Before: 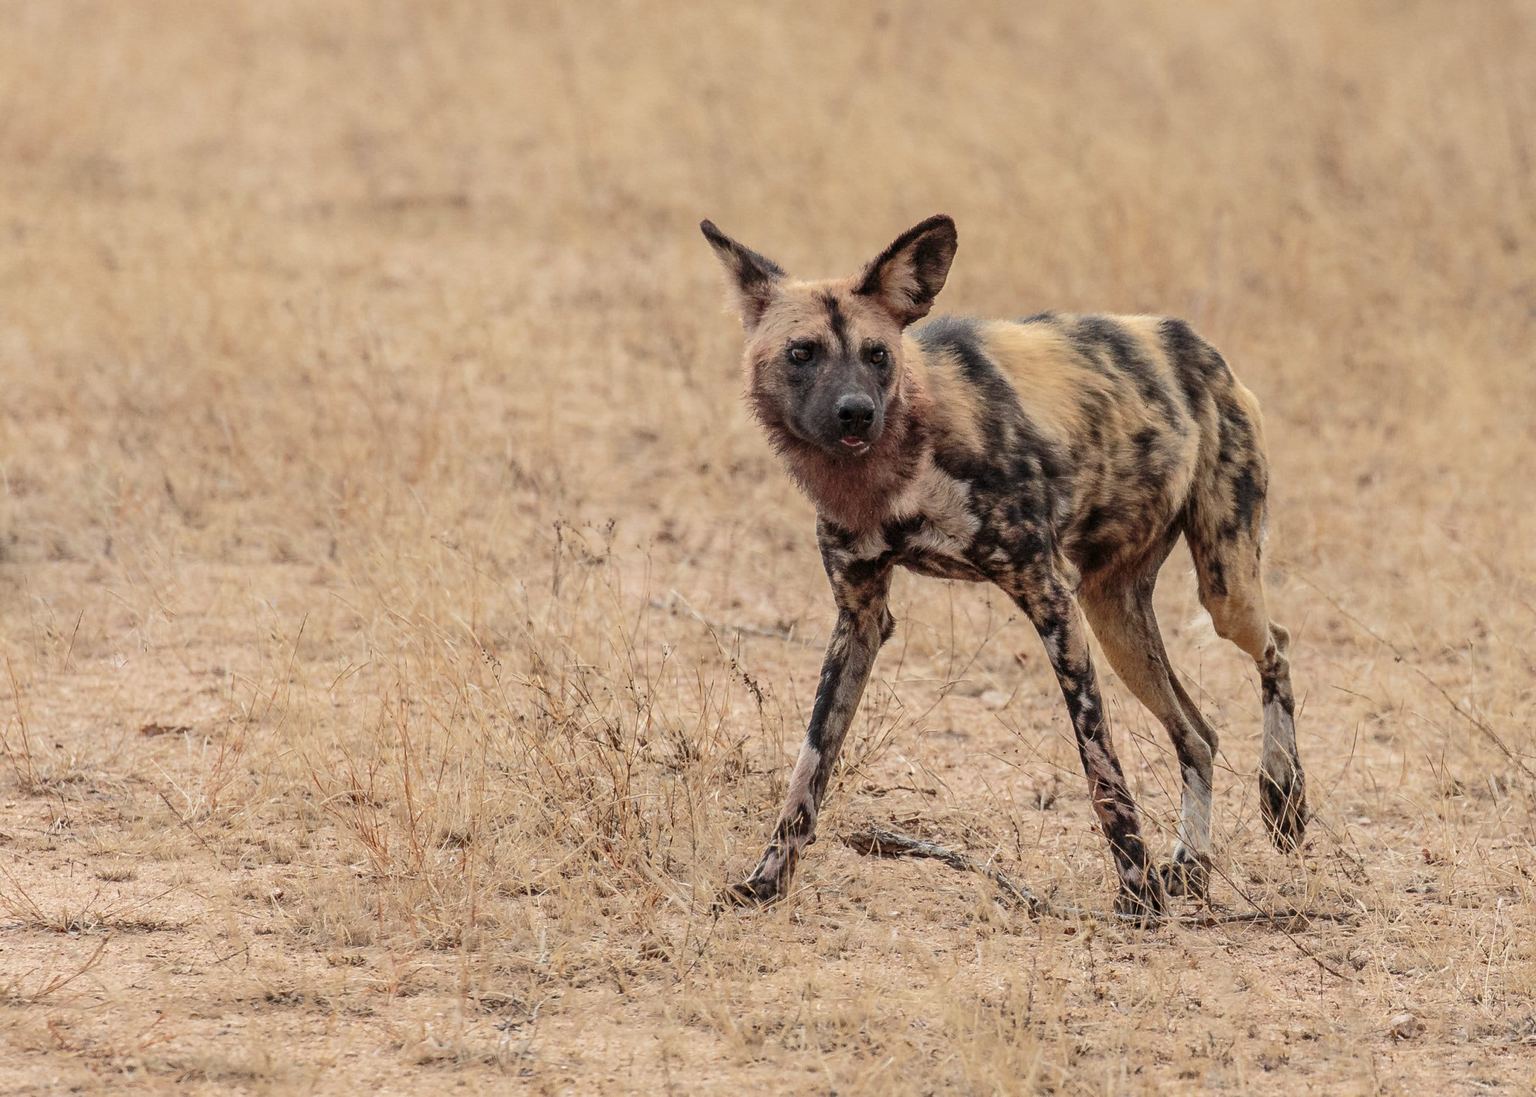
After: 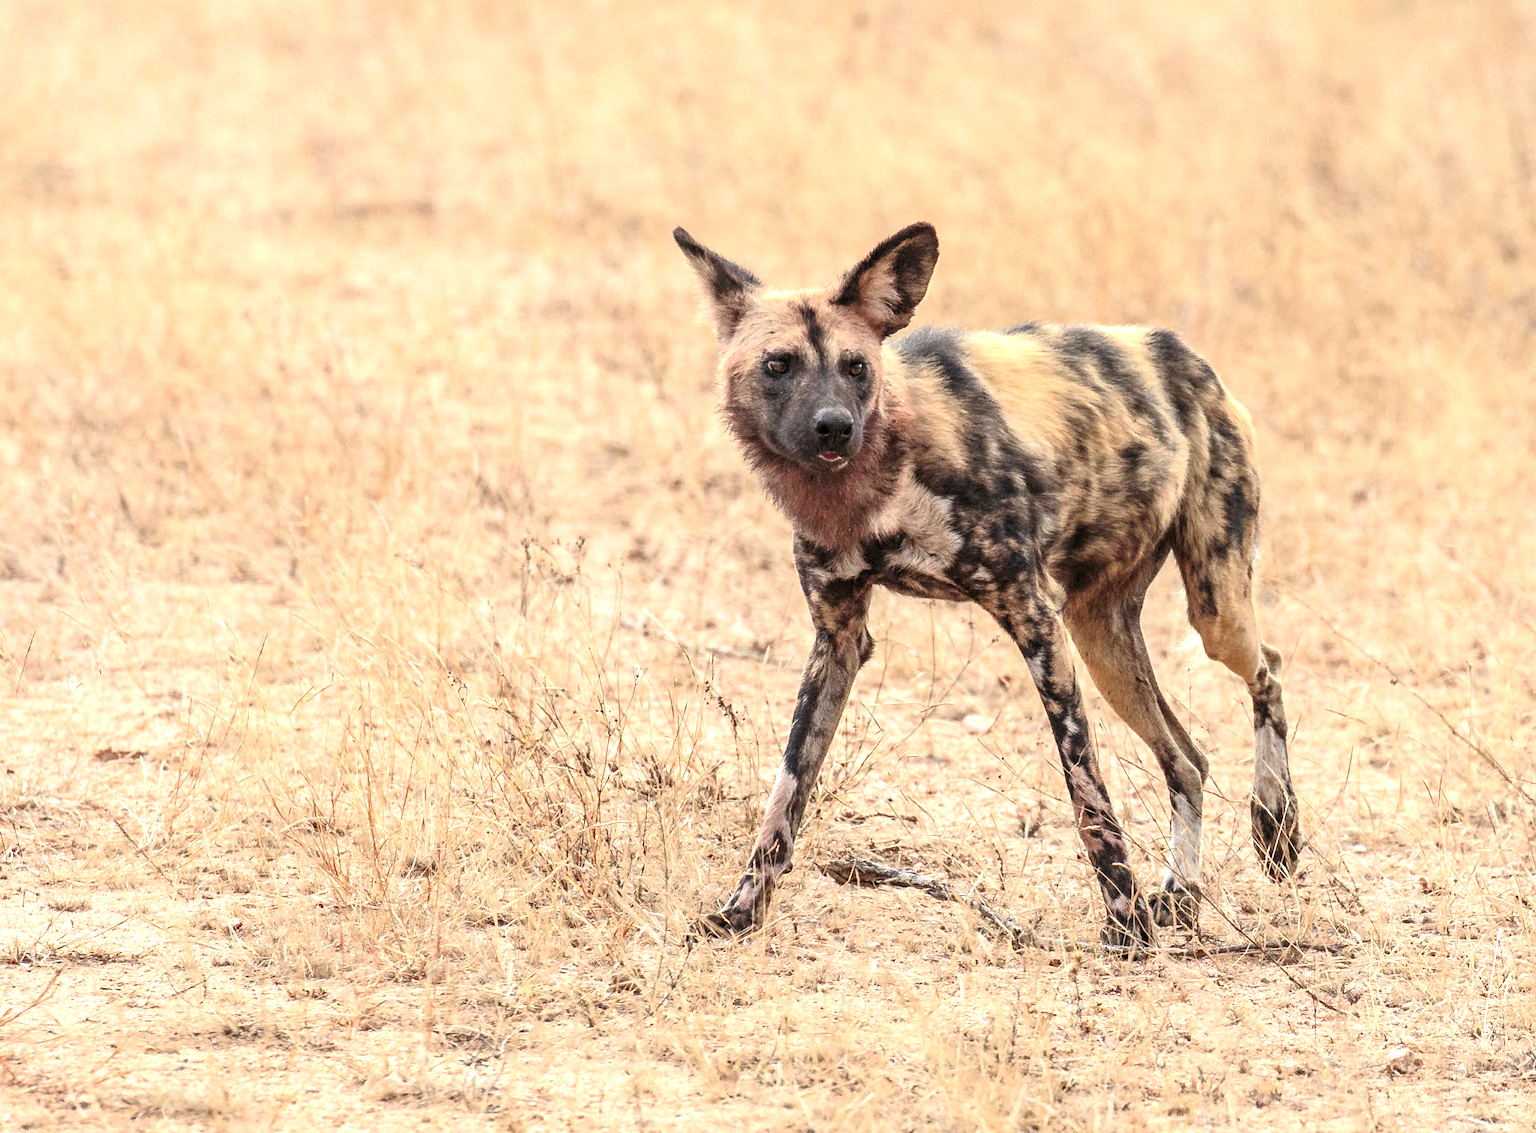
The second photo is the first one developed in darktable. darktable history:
crop and rotate: left 3.238%
exposure: exposure 0.921 EV, compensate highlight preservation false
